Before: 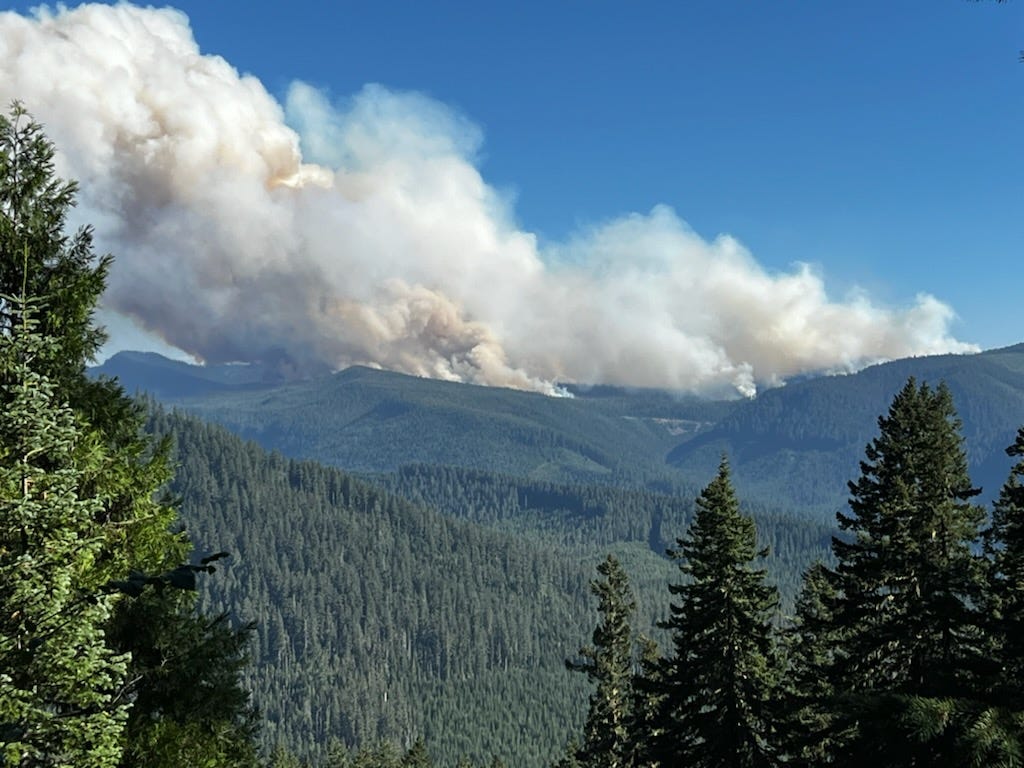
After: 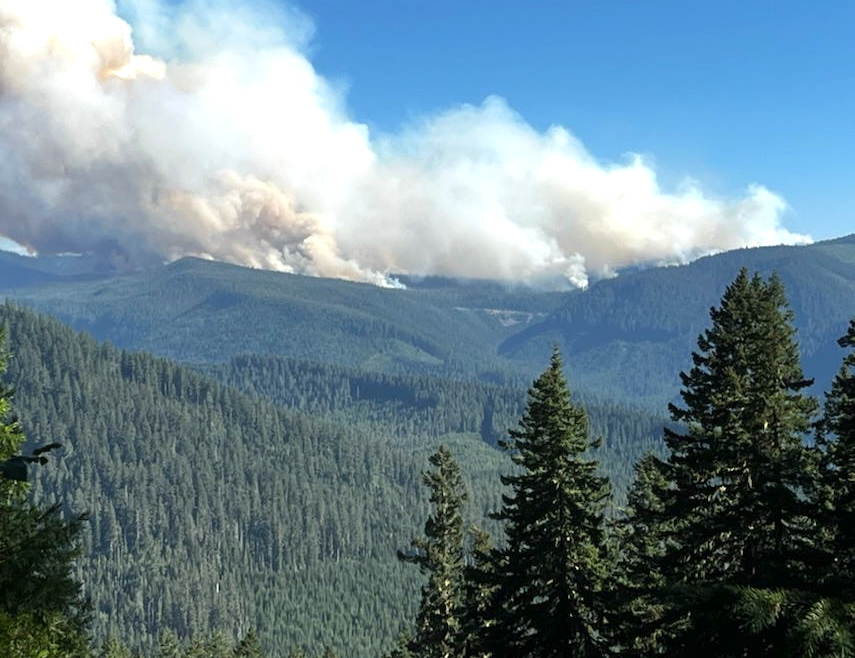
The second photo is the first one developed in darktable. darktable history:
crop: left 16.501%, top 14.283%
contrast equalizer: y [[0.6 ×6], [0.55 ×6], [0 ×6], [0 ×6], [0 ×6]], mix -0.211
exposure: black level correction 0.001, exposure 0.499 EV, compensate highlight preservation false
